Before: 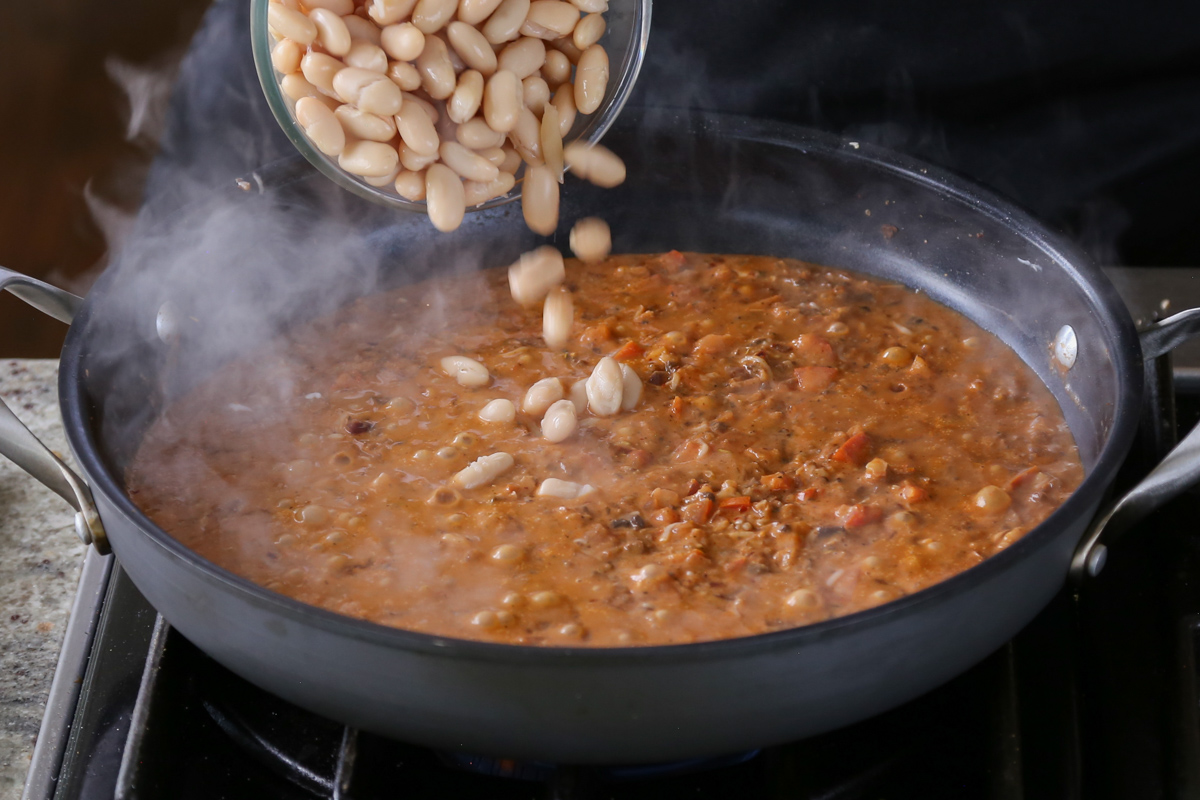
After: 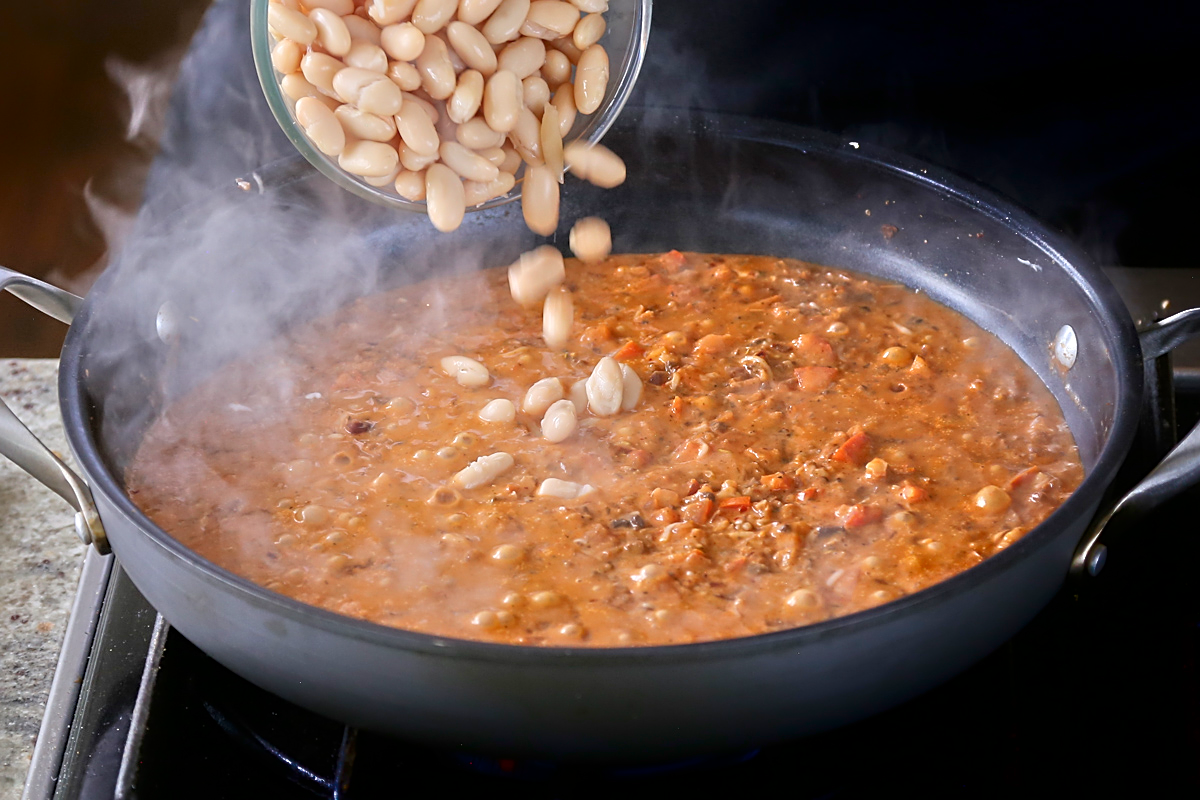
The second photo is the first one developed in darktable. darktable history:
sharpen: on, module defaults
shadows and highlights: shadows -90, highlights 90, soften with gaussian
tone equalizer: -7 EV 0.15 EV, -6 EV 0.6 EV, -5 EV 1.15 EV, -4 EV 1.33 EV, -3 EV 1.15 EV, -2 EV 0.6 EV, -1 EV 0.15 EV, mask exposure compensation -0.5 EV
